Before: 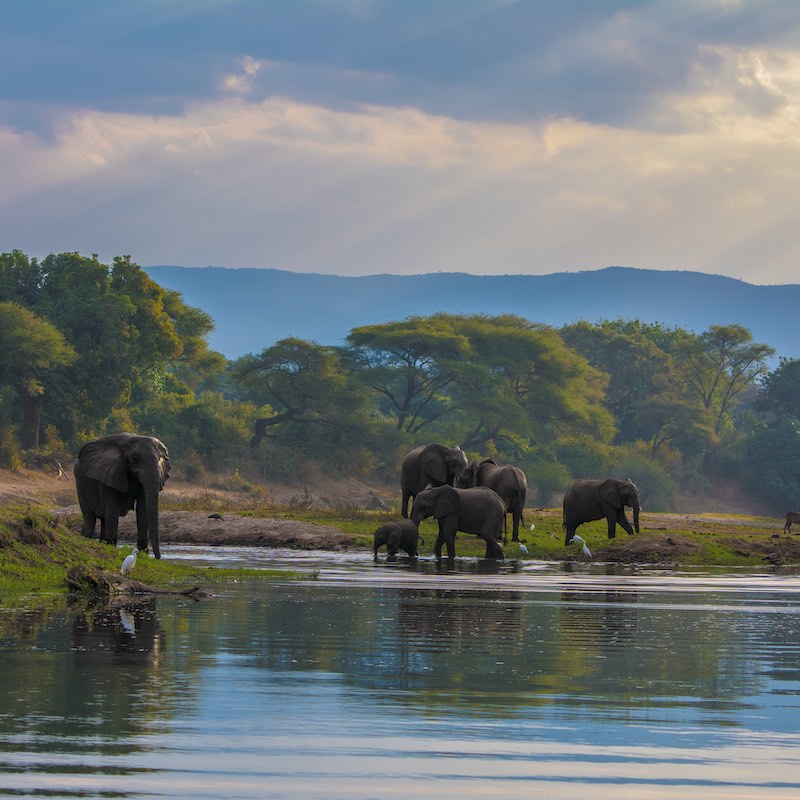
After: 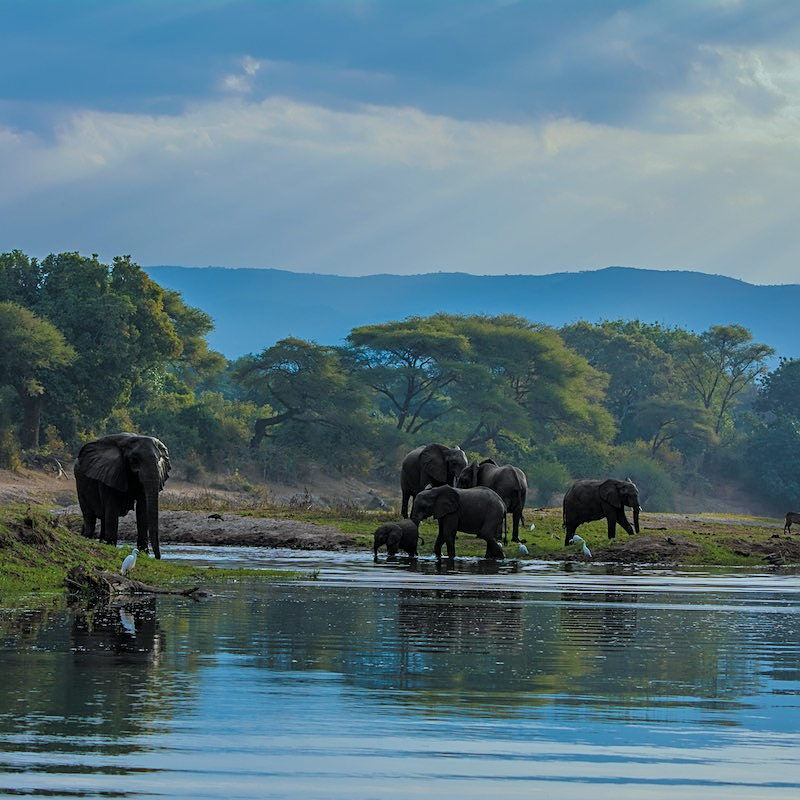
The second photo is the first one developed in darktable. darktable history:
levels: levels [0, 0.498, 0.996]
color correction: highlights a* -11.83, highlights b* -15.8
filmic rgb: black relative exposure -7.65 EV, white relative exposure 4.56 EV, hardness 3.61
sharpen: on, module defaults
